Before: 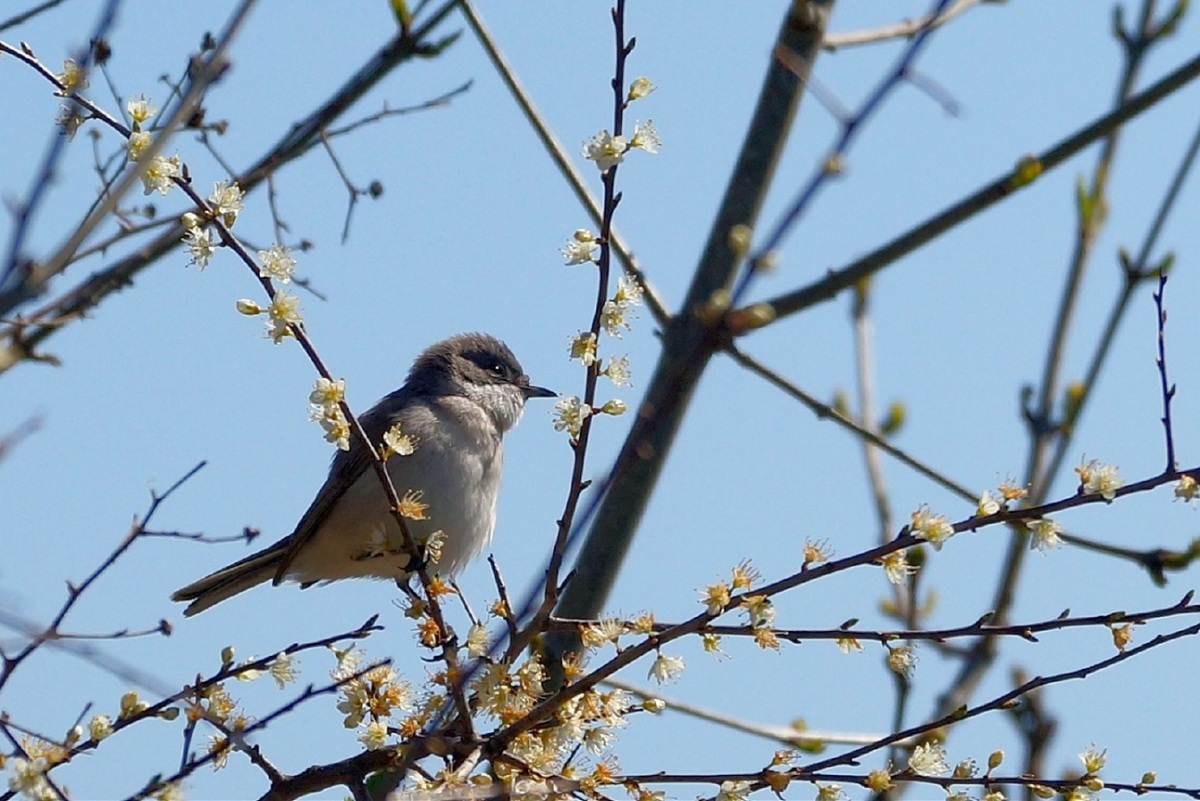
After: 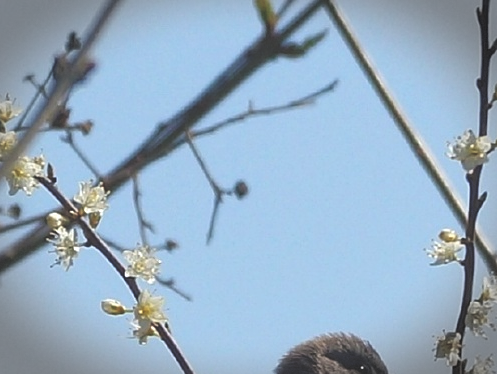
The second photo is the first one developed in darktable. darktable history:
exposure: black level correction -0.039, exposure 0.063 EV, compensate highlight preservation false
sharpen: amount 0.21
contrast brightness saturation: contrast 0.048
vignetting: brightness -0.624, saturation -0.68, automatic ratio true, dithering 8-bit output
crop and rotate: left 11.284%, top 0.051%, right 47.276%, bottom 53.146%
